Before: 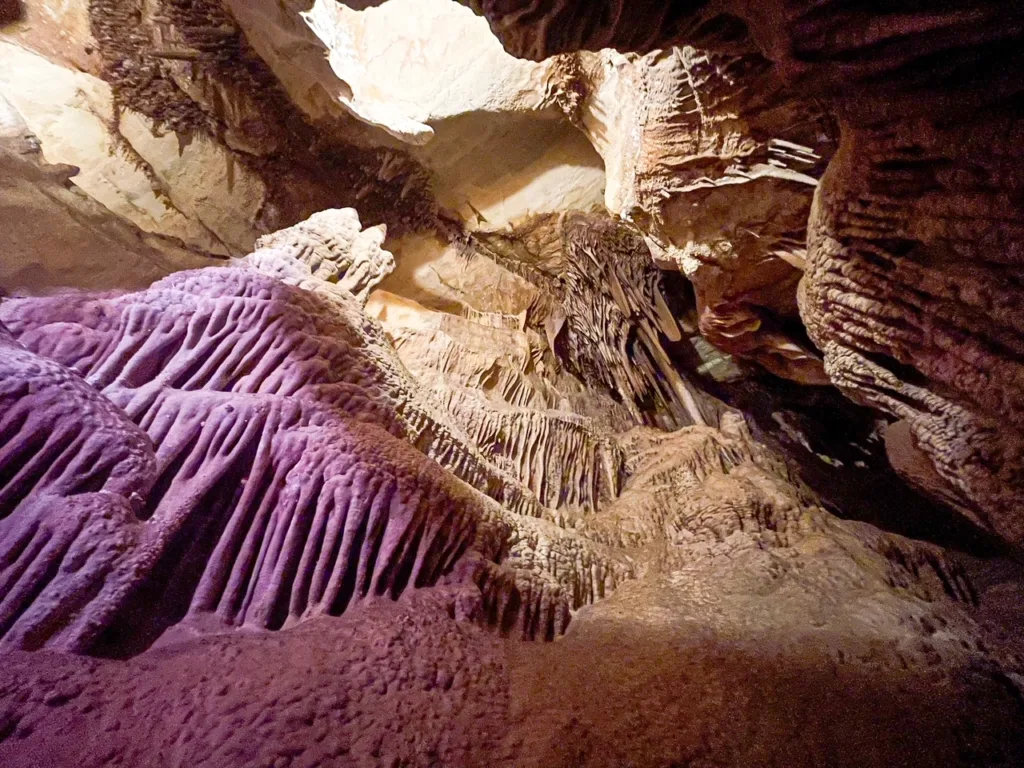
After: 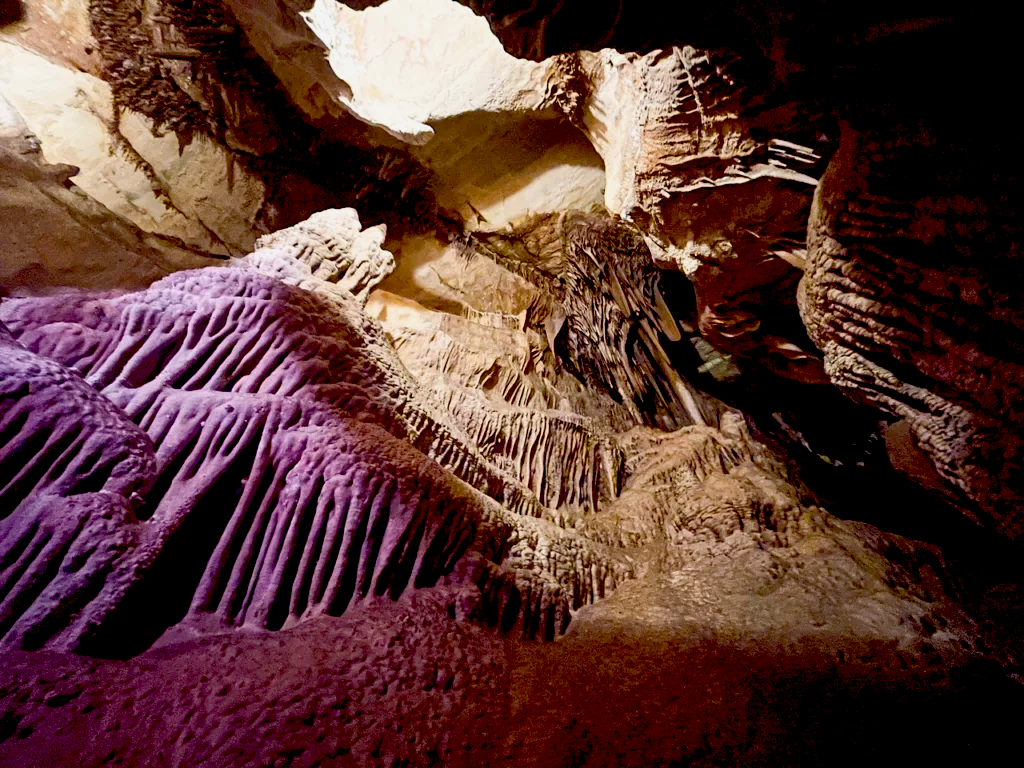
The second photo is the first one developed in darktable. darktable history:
exposure: black level correction 0.046, exposure -0.228 EV, compensate highlight preservation false
rgb curve: curves: ch0 [(0, 0) (0.078, 0.051) (0.929, 0.956) (1, 1)], compensate middle gray true
